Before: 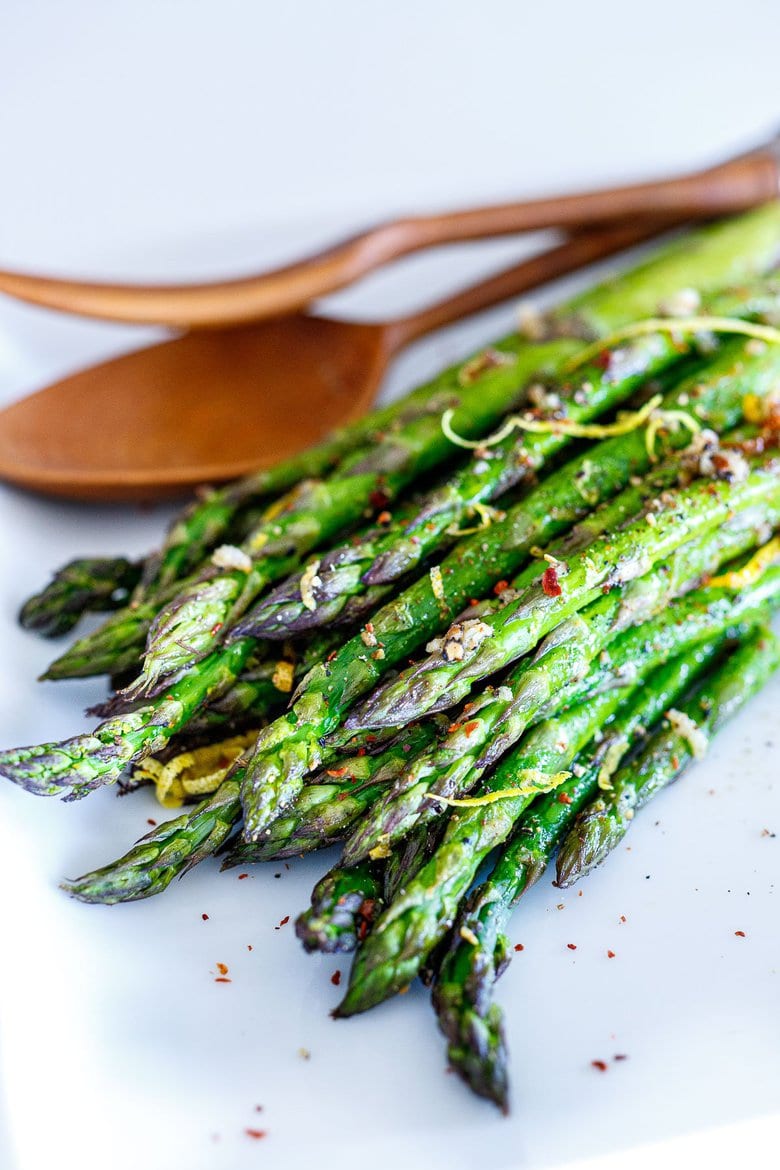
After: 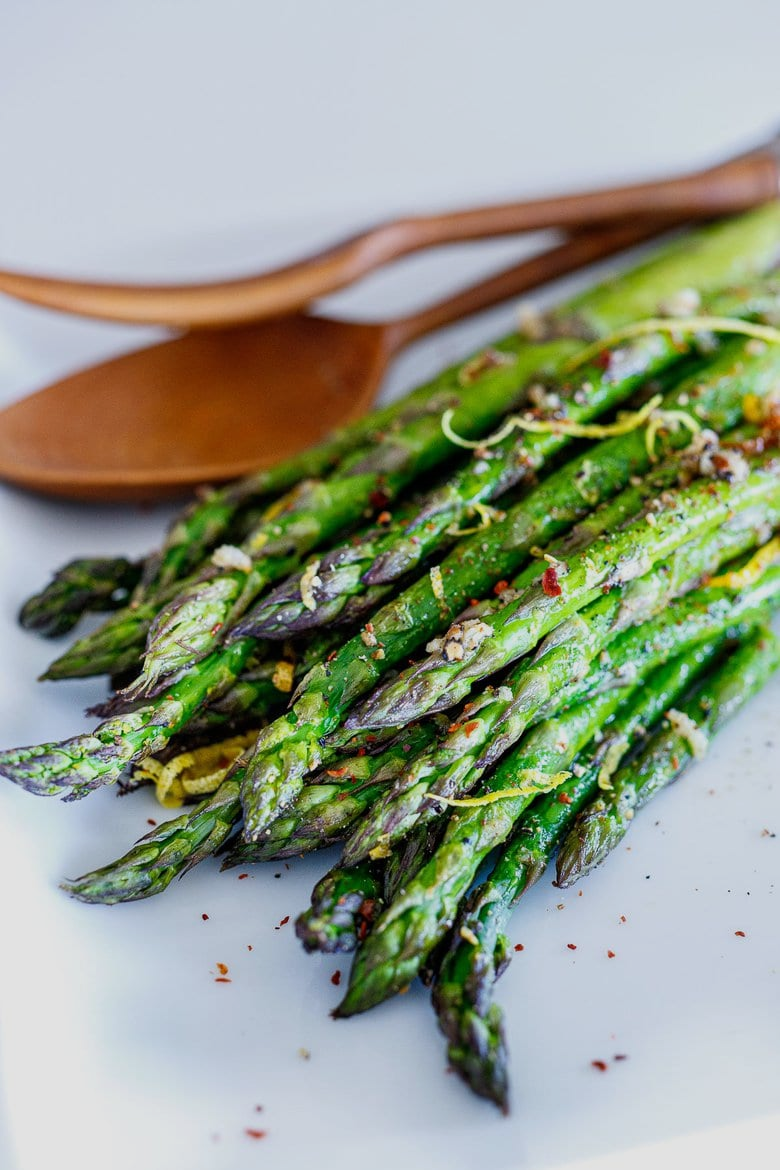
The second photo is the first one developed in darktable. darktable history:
exposure: exposure -0.4 EV, compensate exposure bias true, compensate highlight preservation false
